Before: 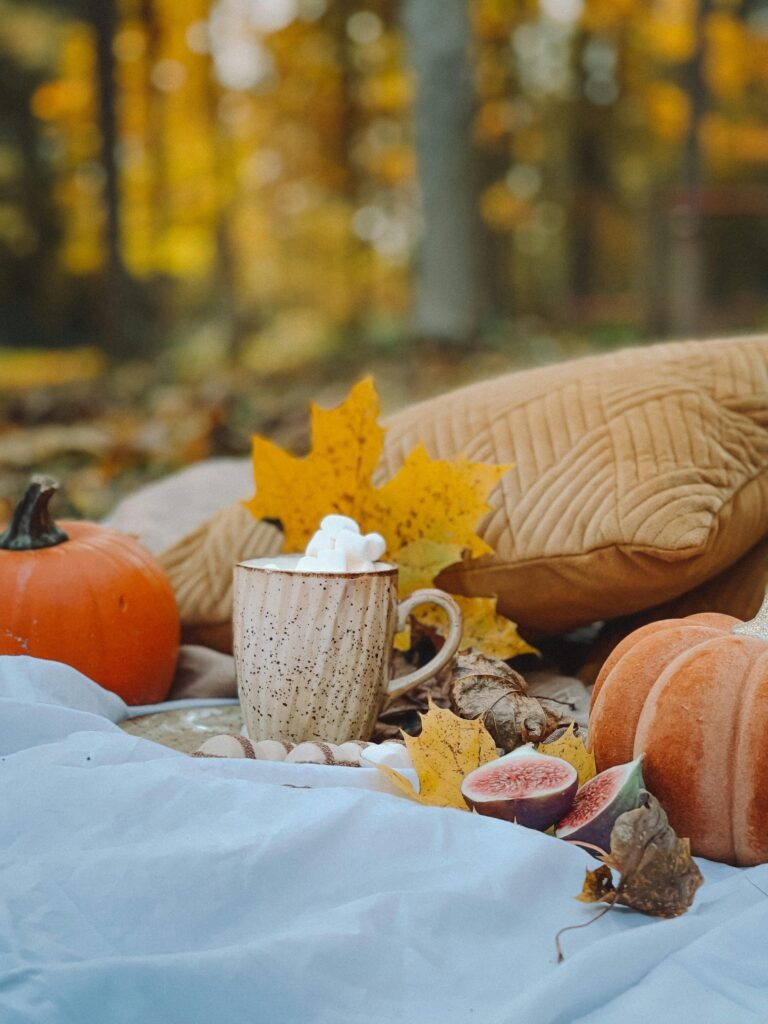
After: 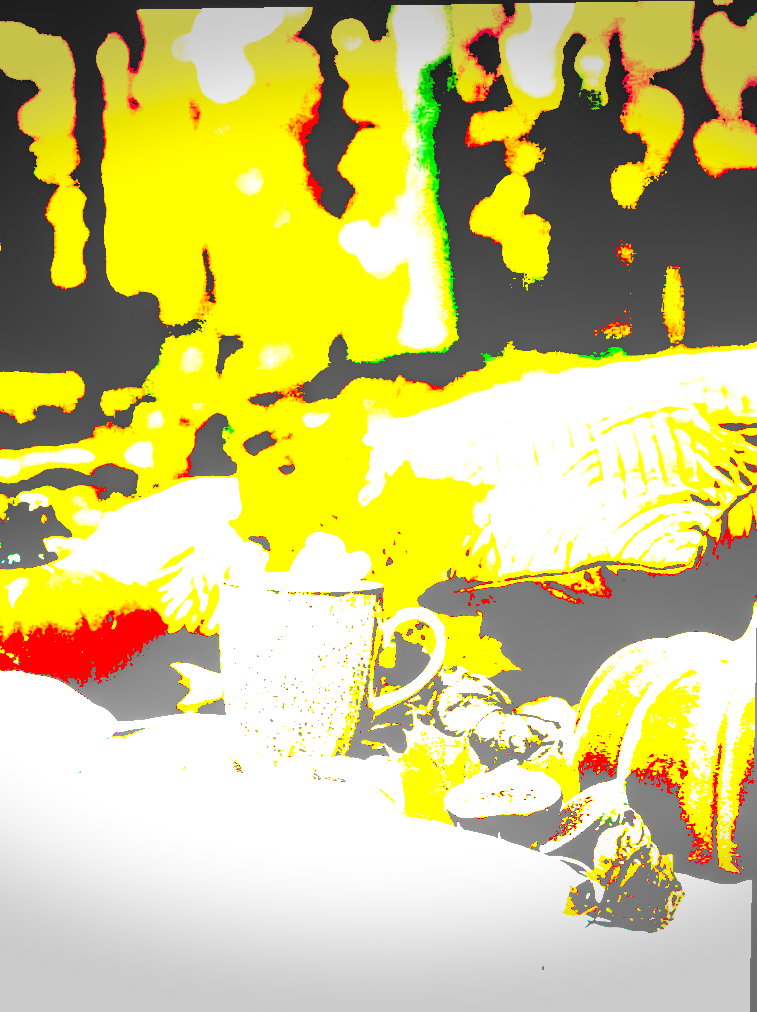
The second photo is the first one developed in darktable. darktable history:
vignetting: fall-off start 100%, brightness -0.406, saturation -0.3, width/height ratio 1.324, dithering 8-bit output, unbound false
rotate and perspective: lens shift (vertical) 0.048, lens shift (horizontal) -0.024, automatic cropping off
local contrast: detail 110%
crop and rotate: left 2.536%, right 1.107%, bottom 2.246%
velvia: on, module defaults
exposure: black level correction 0.1, exposure 3 EV, compensate highlight preservation false
